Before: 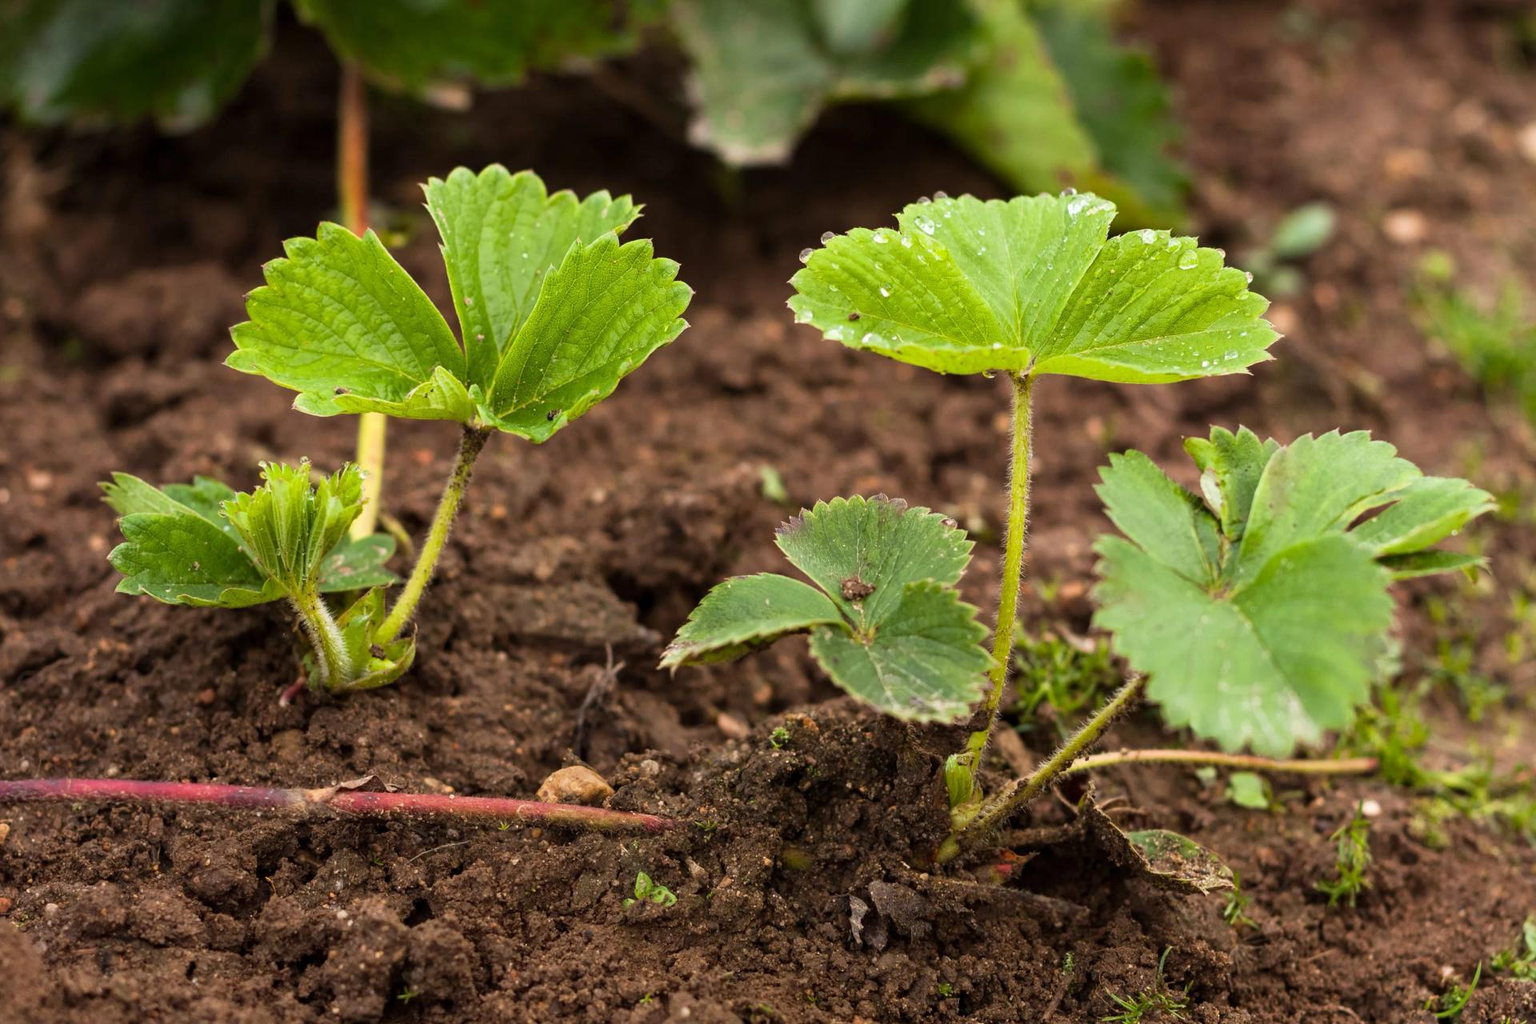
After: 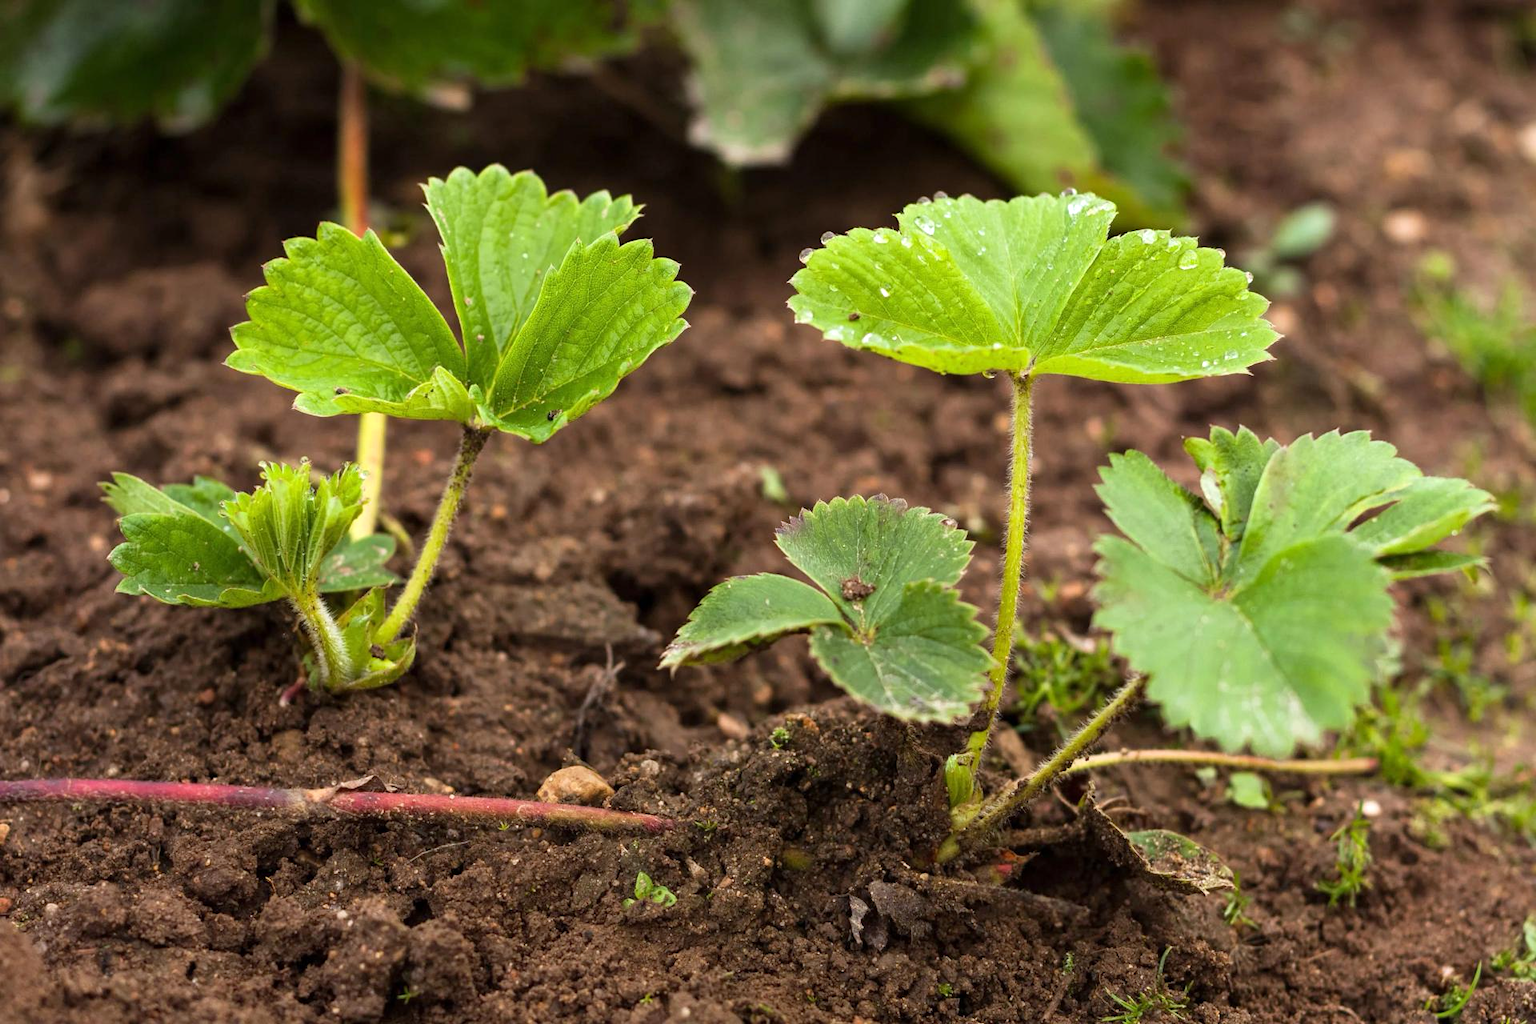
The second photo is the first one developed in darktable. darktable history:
exposure: exposure 0.2 EV, compensate highlight preservation false
white balance: red 0.982, blue 1.018
contrast equalizer: y [[0.5 ×6], [0.5 ×6], [0.5, 0.5, 0.501, 0.545, 0.707, 0.863], [0 ×6], [0 ×6]]
